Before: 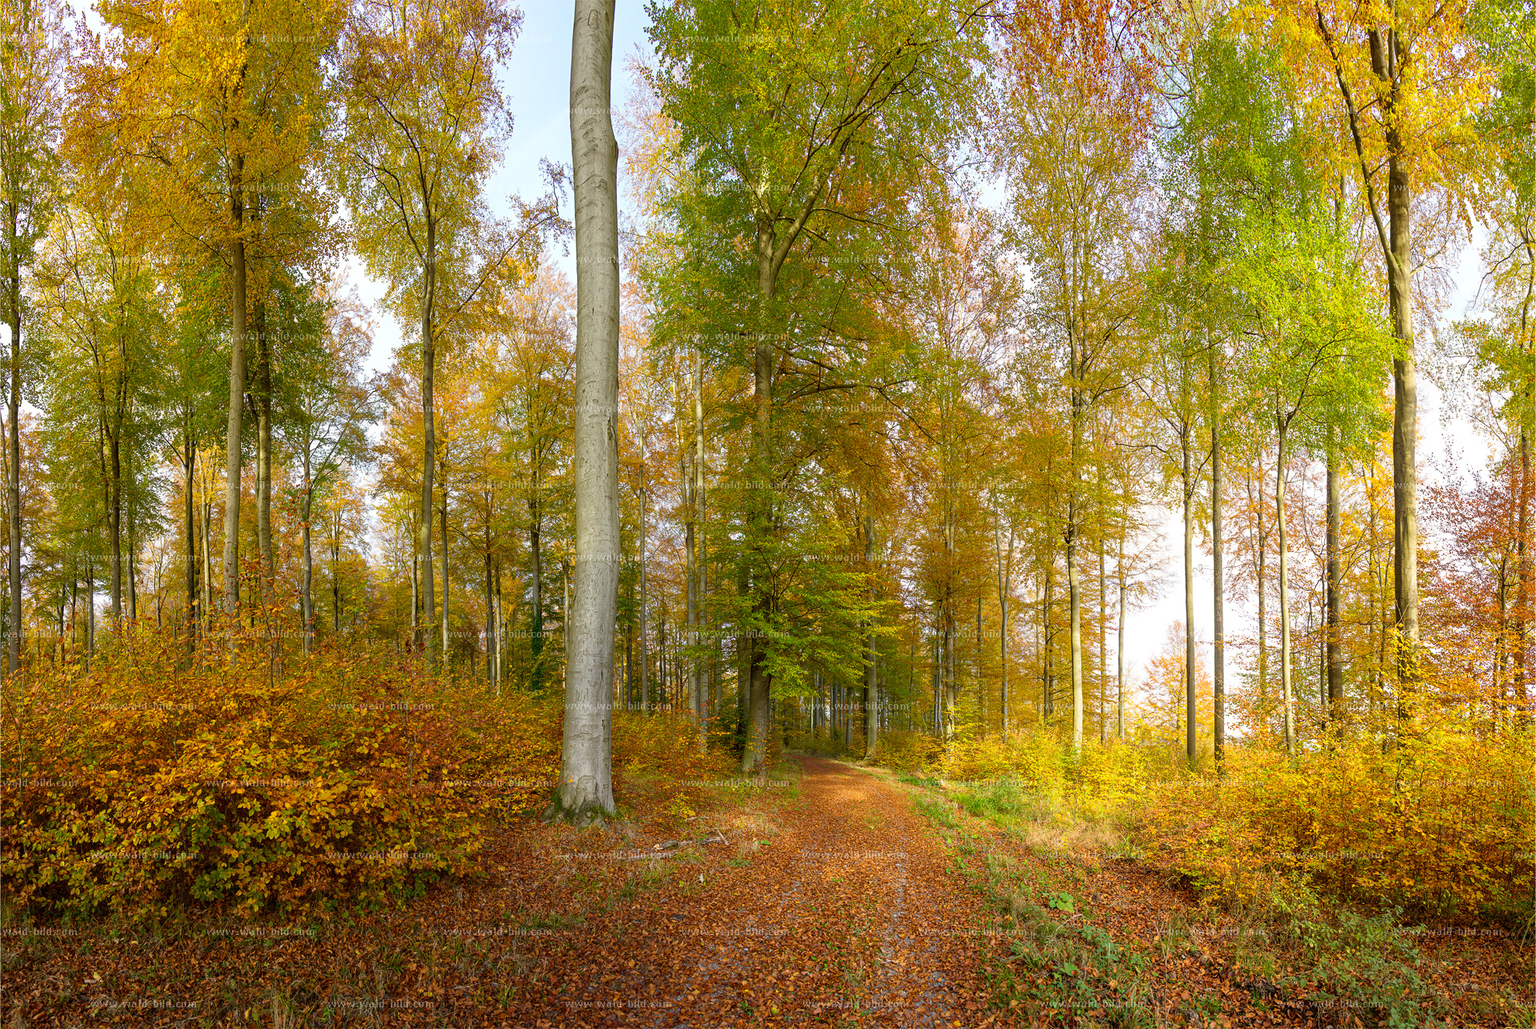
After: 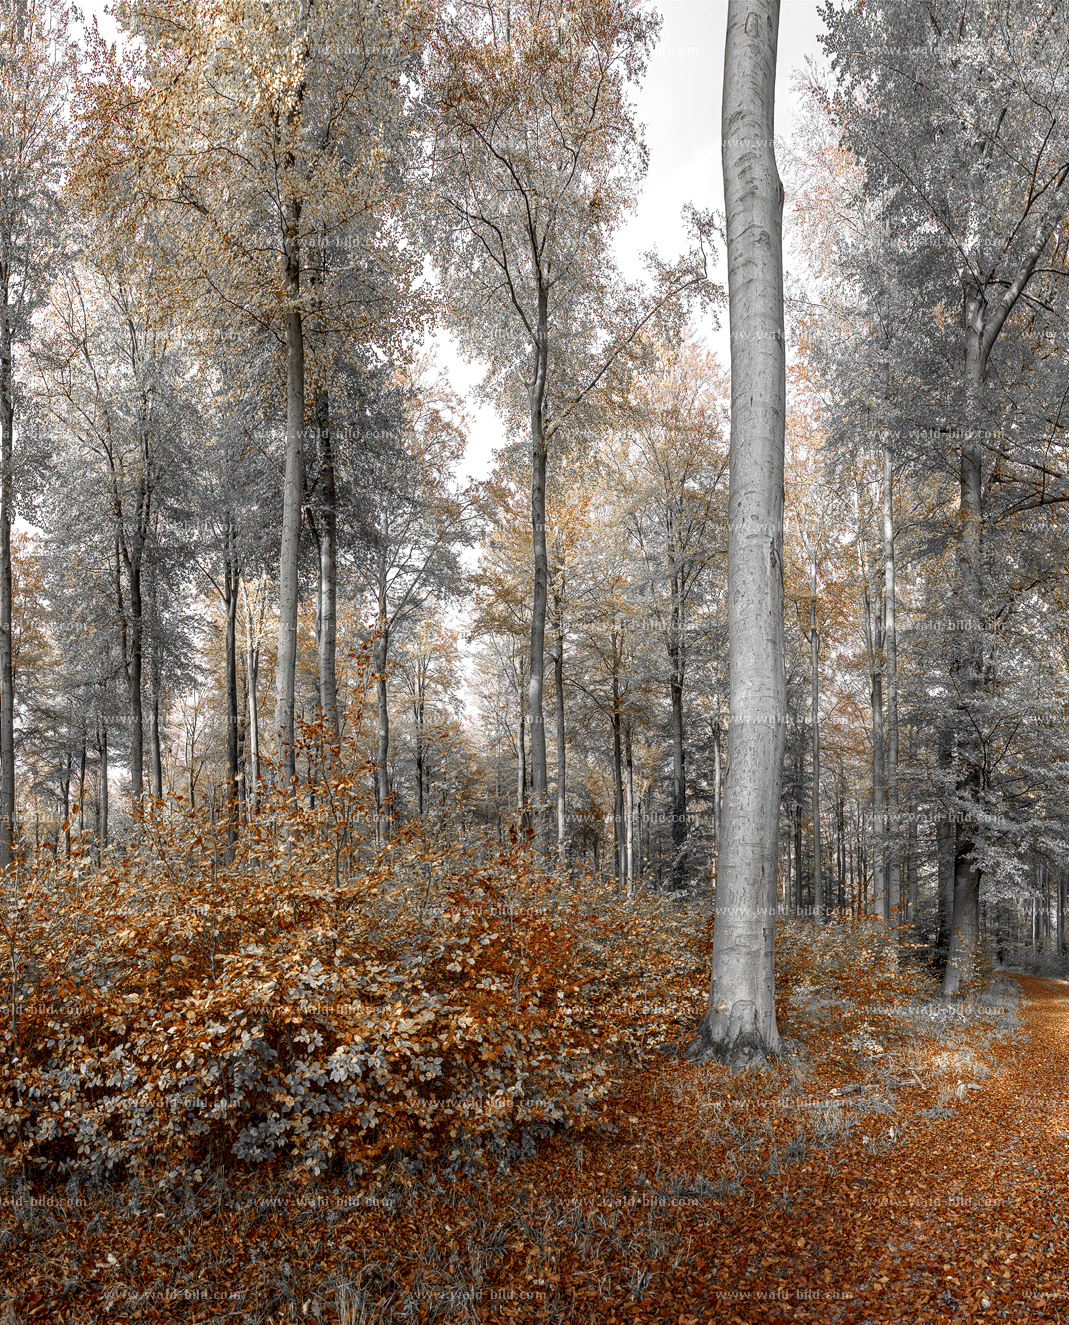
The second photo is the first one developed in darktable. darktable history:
local contrast: on, module defaults
color zones: curves: ch0 [(0, 0.497) (0.096, 0.361) (0.221, 0.538) (0.429, 0.5) (0.571, 0.5) (0.714, 0.5) (0.857, 0.5) (1, 0.497)]; ch1 [(0, 0.5) (0.143, 0.5) (0.257, -0.002) (0.429, 0.04) (0.571, -0.001) (0.714, -0.015) (0.857, 0.024) (1, 0.5)]
crop: left 0.673%, right 45.325%, bottom 0.087%
tone equalizer: mask exposure compensation -0.509 EV
